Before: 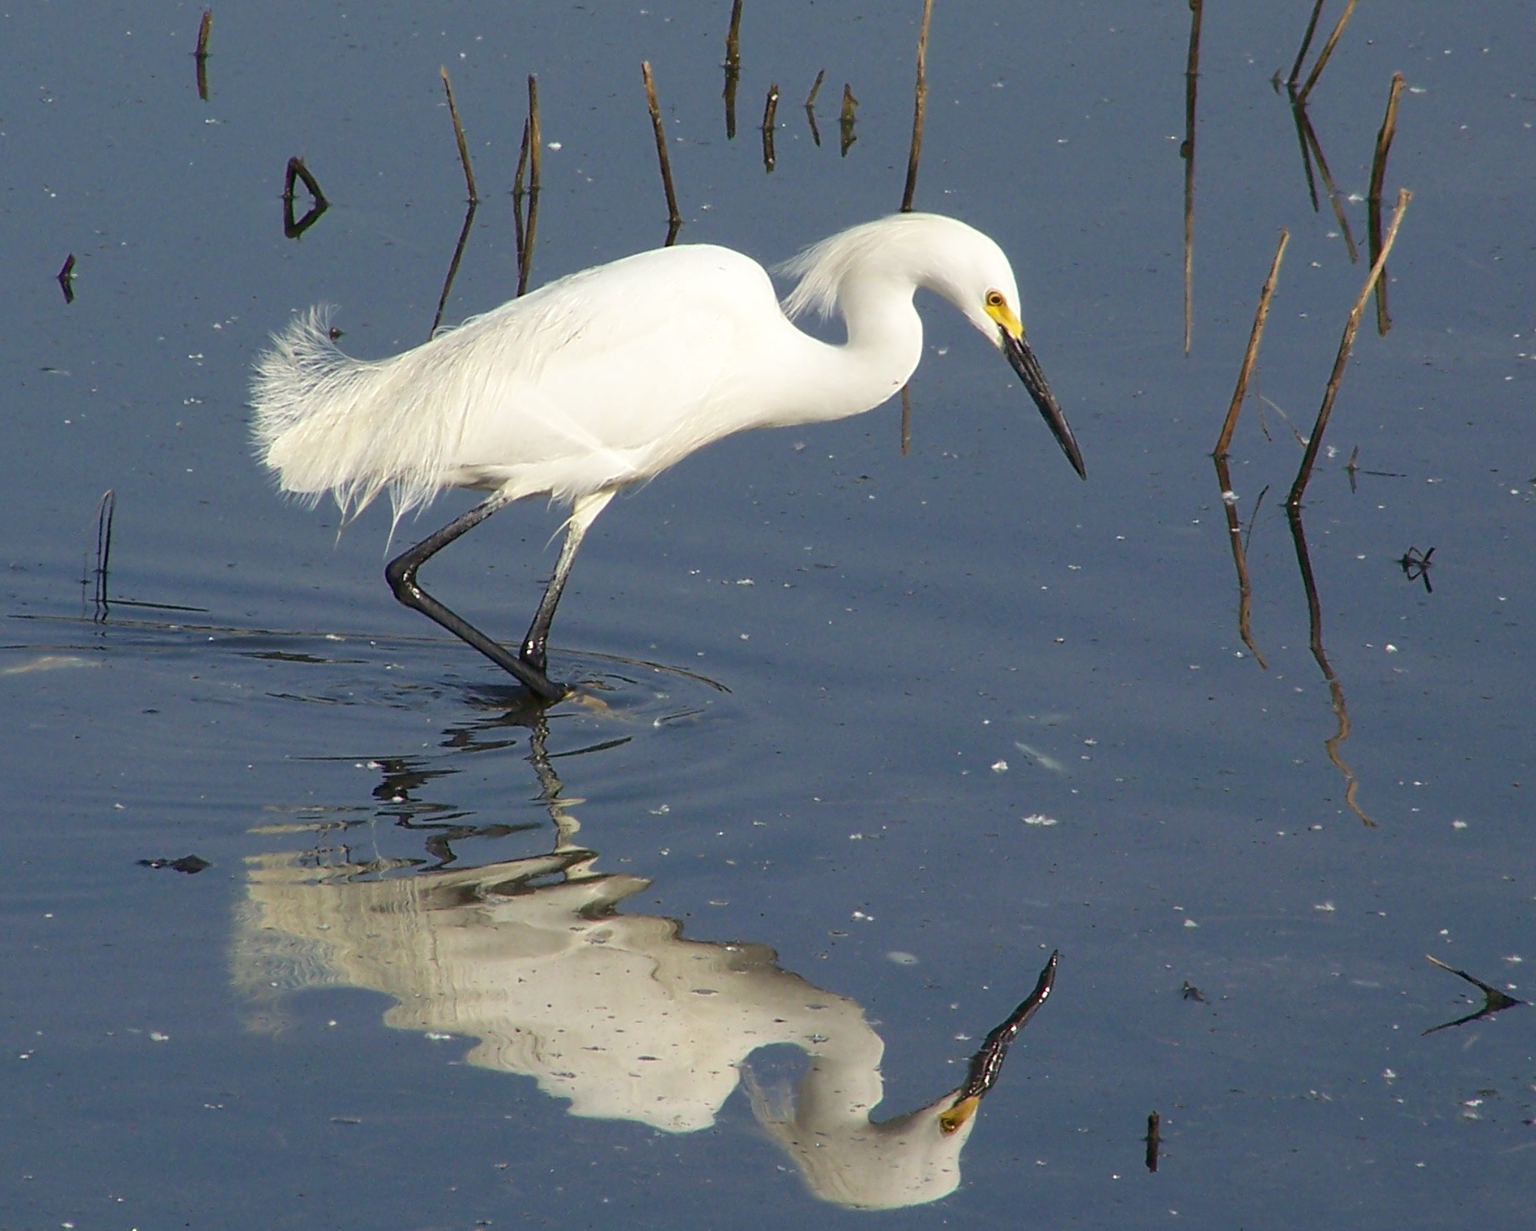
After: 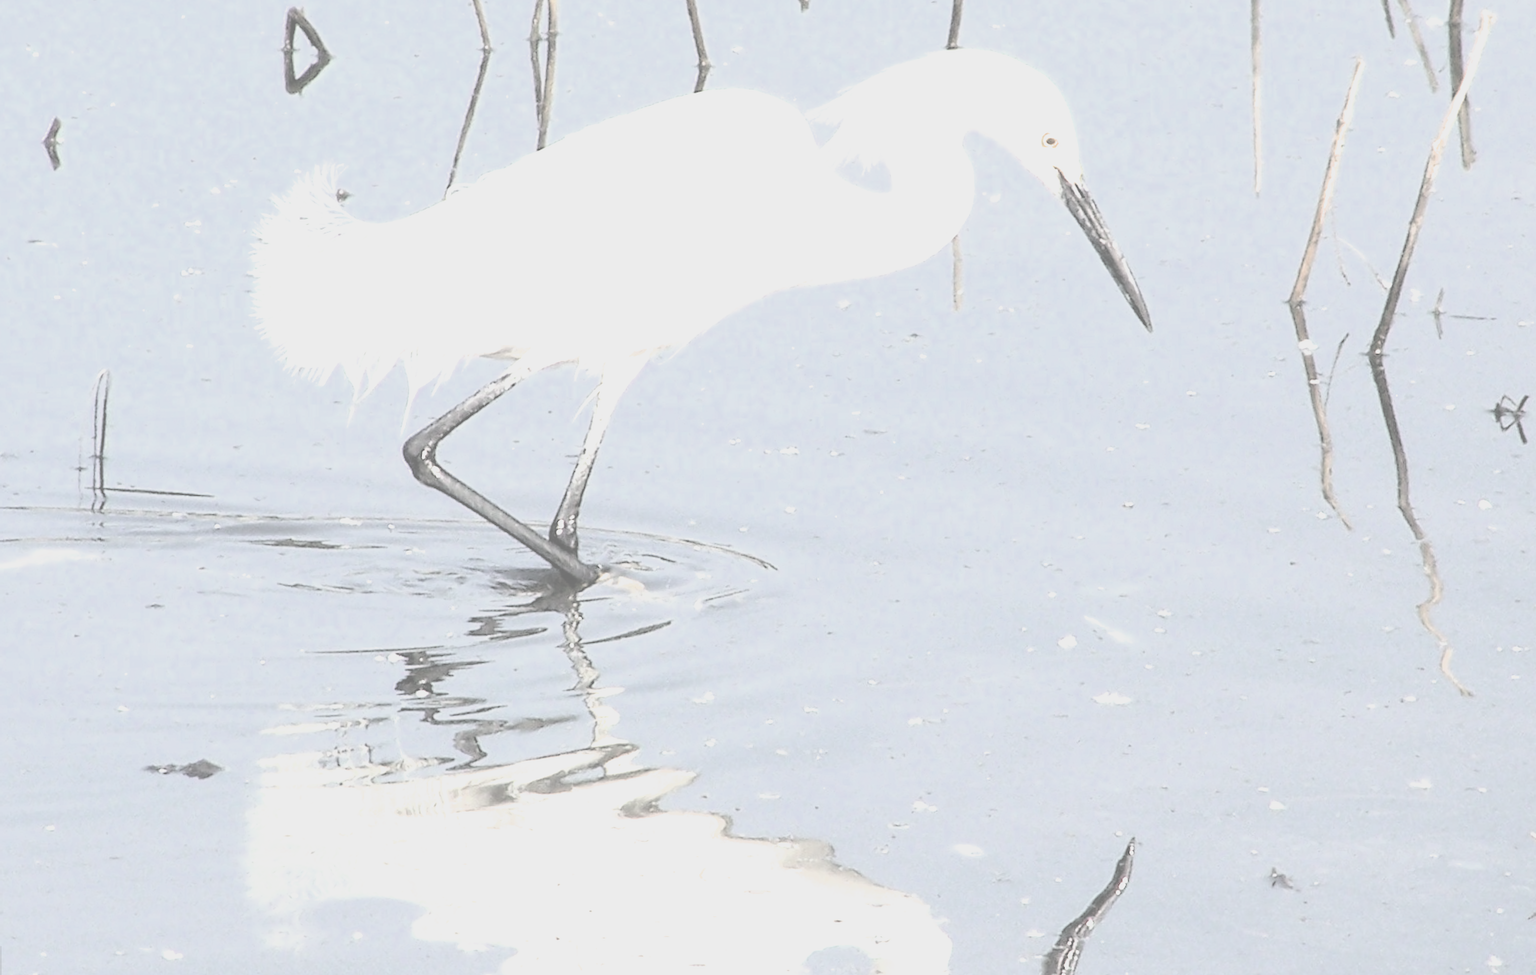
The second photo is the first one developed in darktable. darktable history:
color zones: curves: ch2 [(0, 0.5) (0.143, 0.517) (0.286, 0.571) (0.429, 0.522) (0.571, 0.5) (0.714, 0.5) (0.857, 0.5) (1, 0.5)]
contrast brightness saturation: contrast -0.32, brightness 0.75, saturation -0.78
crop and rotate: angle 0.03°, top 11.643%, right 5.651%, bottom 11.189%
filmic rgb: black relative exposure -8.2 EV, white relative exposure 2.2 EV, threshold 3 EV, hardness 7.11, latitude 85.74%, contrast 1.696, highlights saturation mix -4%, shadows ↔ highlights balance -2.69%, color science v5 (2021), contrast in shadows safe, contrast in highlights safe, enable highlight reconstruction true
exposure: black level correction 0.001, exposure 1.822 EV, compensate exposure bias true, compensate highlight preservation false
rotate and perspective: rotation -1.42°, crop left 0.016, crop right 0.984, crop top 0.035, crop bottom 0.965
